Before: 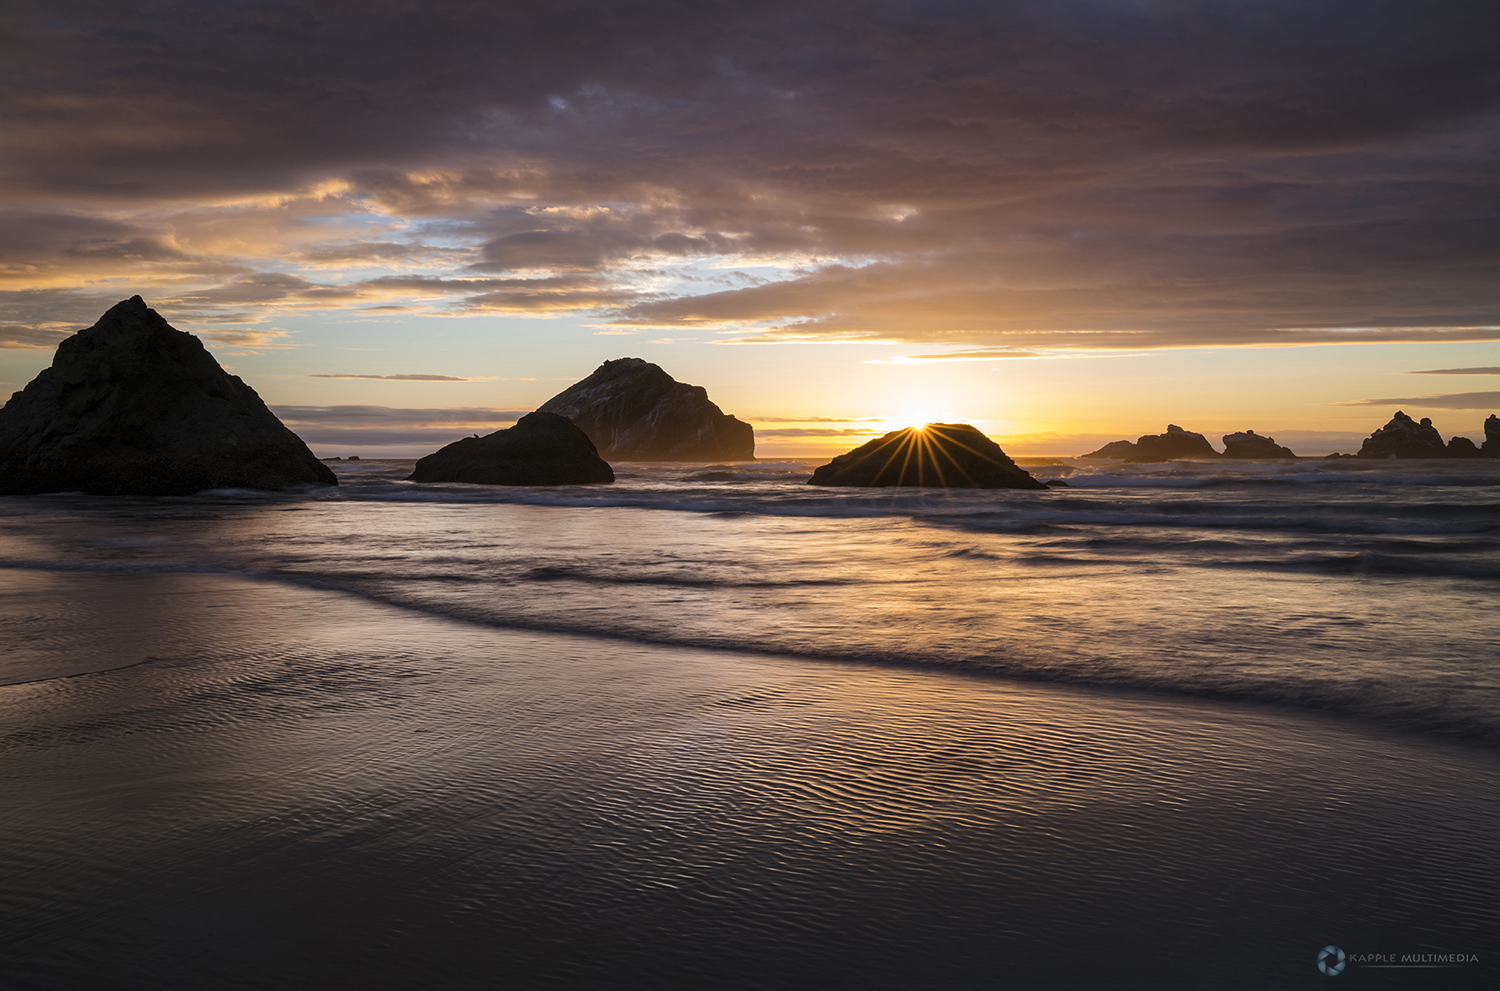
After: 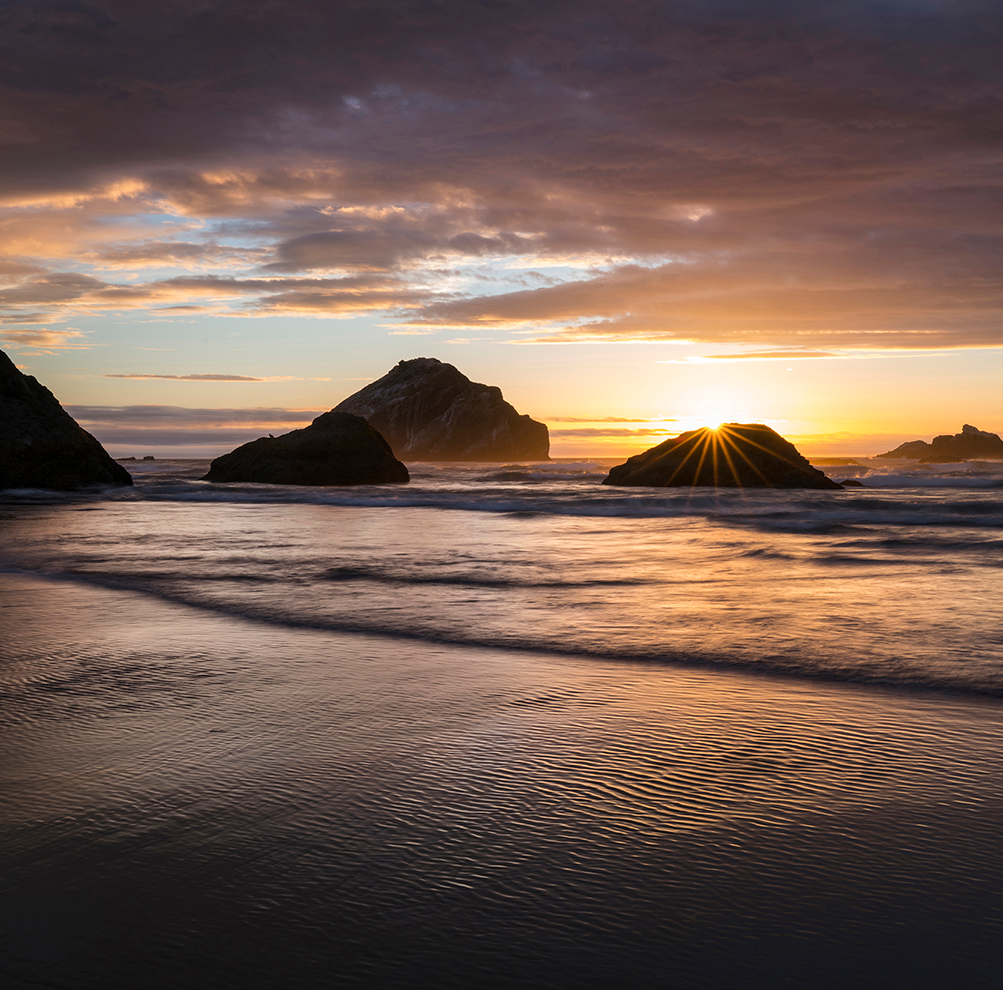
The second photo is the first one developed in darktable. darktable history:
crop and rotate: left 13.676%, right 19.426%
